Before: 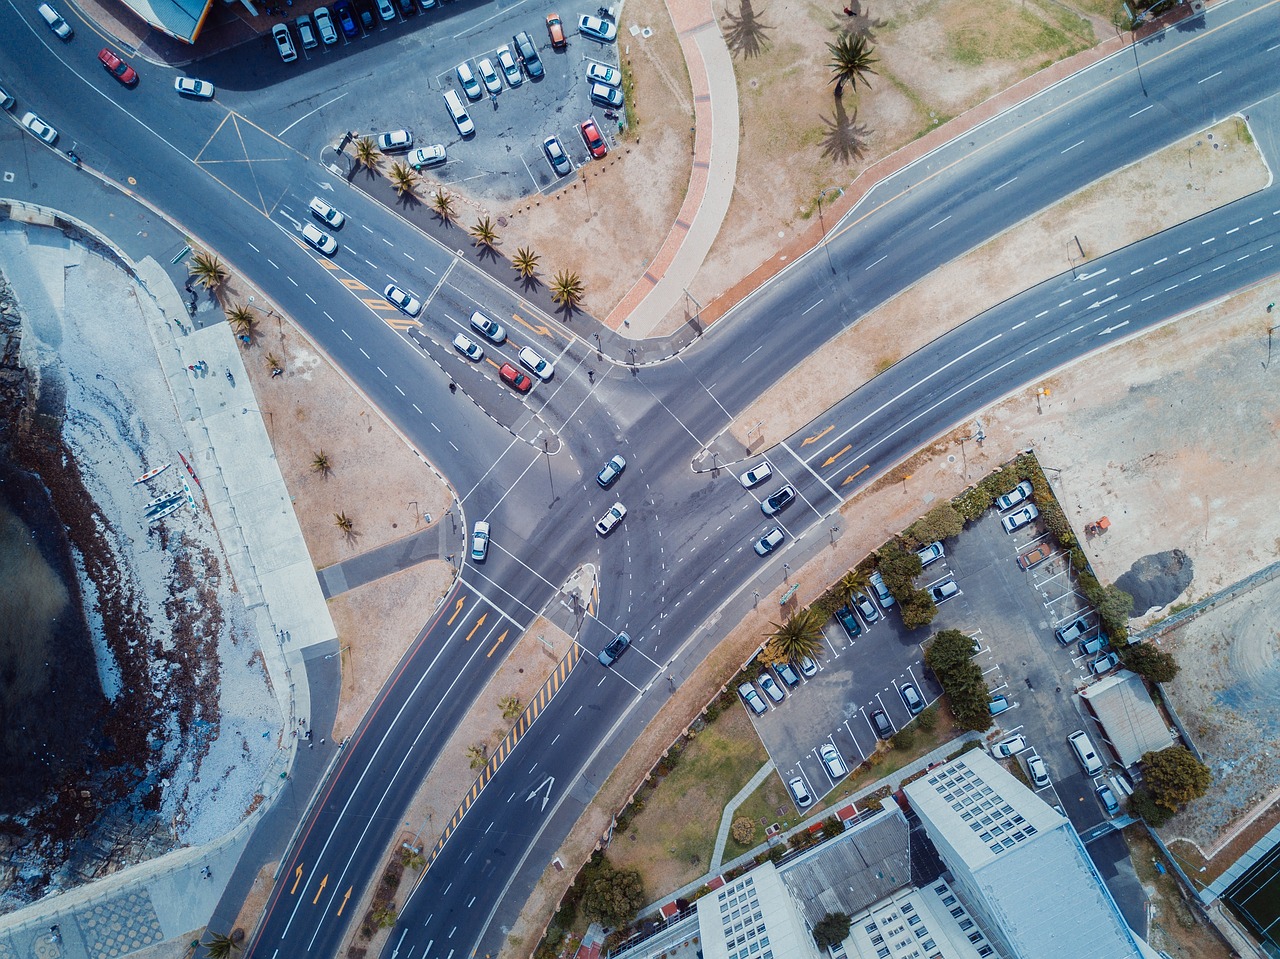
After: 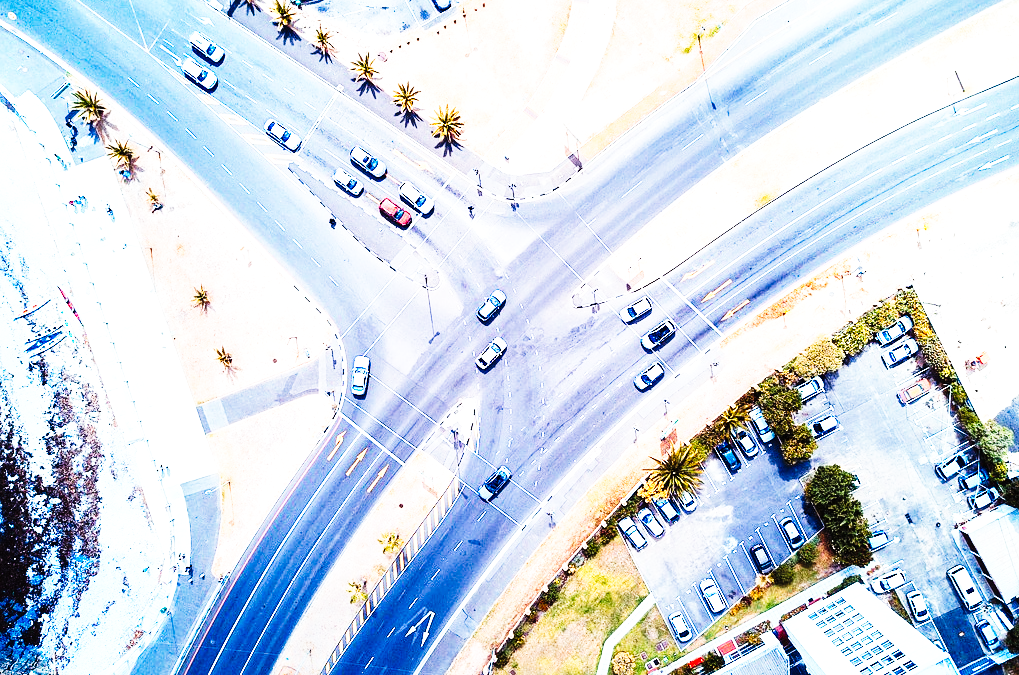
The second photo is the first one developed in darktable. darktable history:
tone equalizer: -8 EV -0.002 EV, -7 EV 0.005 EV, -6 EV -0.038 EV, -5 EV 0.02 EV, -4 EV -0.013 EV, -3 EV 0.03 EV, -2 EV -0.07 EV, -1 EV -0.298 EV, +0 EV -0.569 EV, edges refinement/feathering 500, mask exposure compensation -1.57 EV, preserve details no
tone curve: curves: ch0 [(0, 0) (0.003, 0.01) (0.011, 0.01) (0.025, 0.011) (0.044, 0.014) (0.069, 0.018) (0.1, 0.022) (0.136, 0.026) (0.177, 0.035) (0.224, 0.051) (0.277, 0.085) (0.335, 0.158) (0.399, 0.299) (0.468, 0.457) (0.543, 0.634) (0.623, 0.801) (0.709, 0.904) (0.801, 0.963) (0.898, 0.986) (1, 1)], preserve colors none
crop: left 9.391%, top 17.271%, right 10.94%, bottom 12.343%
sharpen: amount 0.212
exposure: black level correction 0, exposure 1.438 EV, compensate highlight preservation false
local contrast: highlights 101%, shadows 98%, detail 119%, midtone range 0.2
